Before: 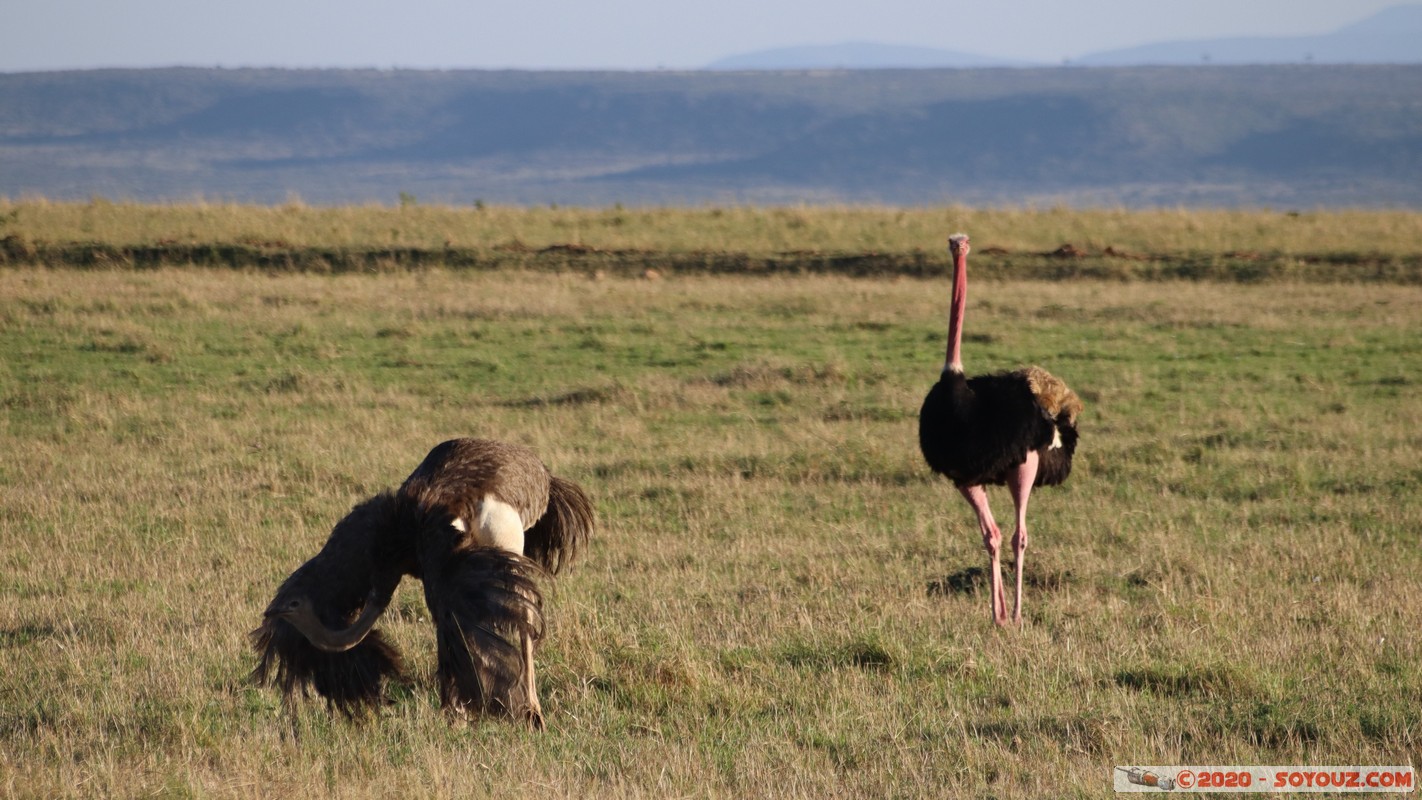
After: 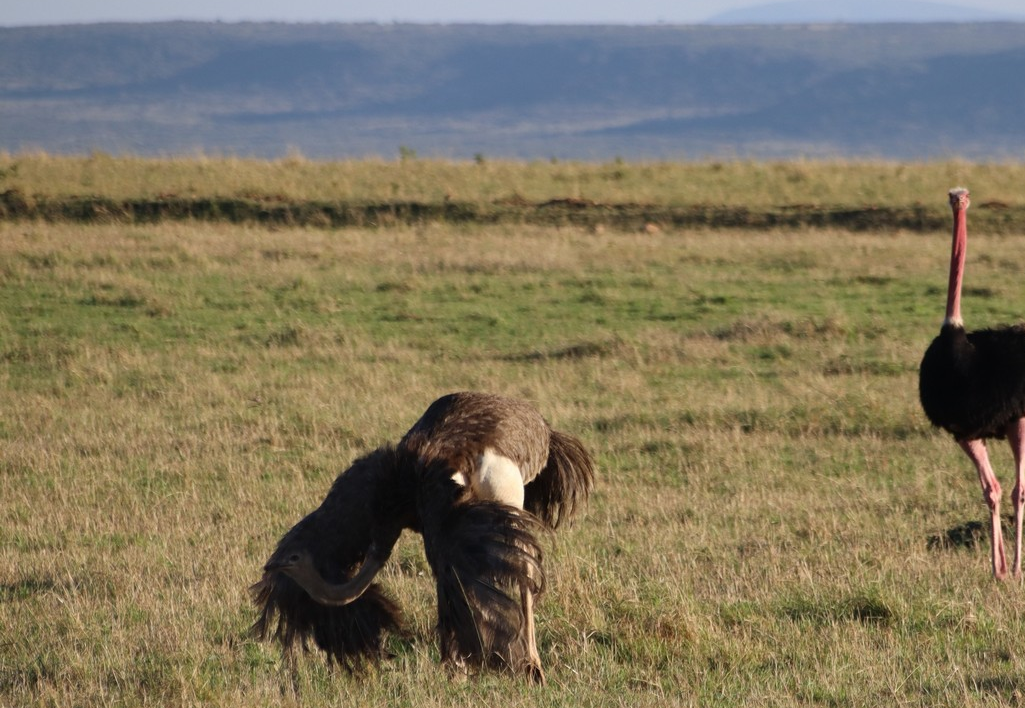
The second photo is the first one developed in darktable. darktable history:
crop: top 5.8%, right 27.899%, bottom 5.665%
